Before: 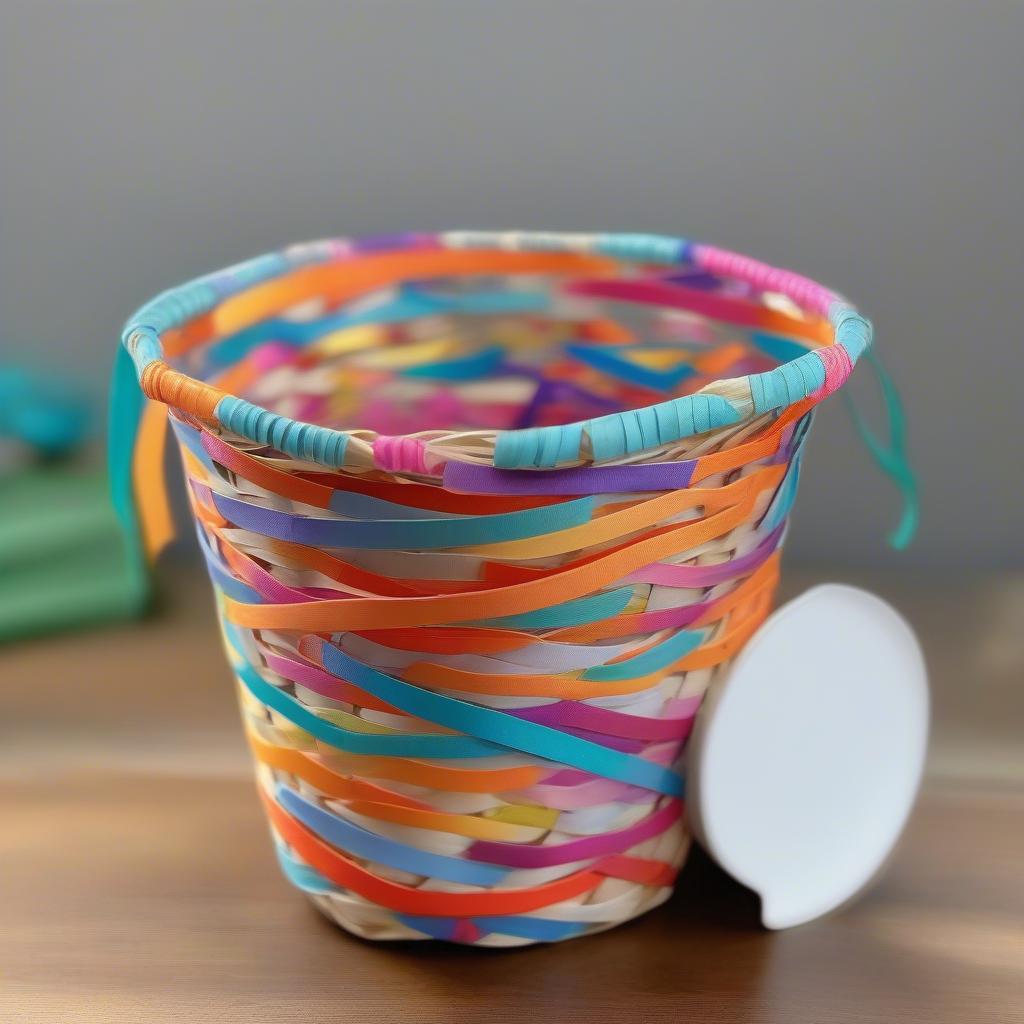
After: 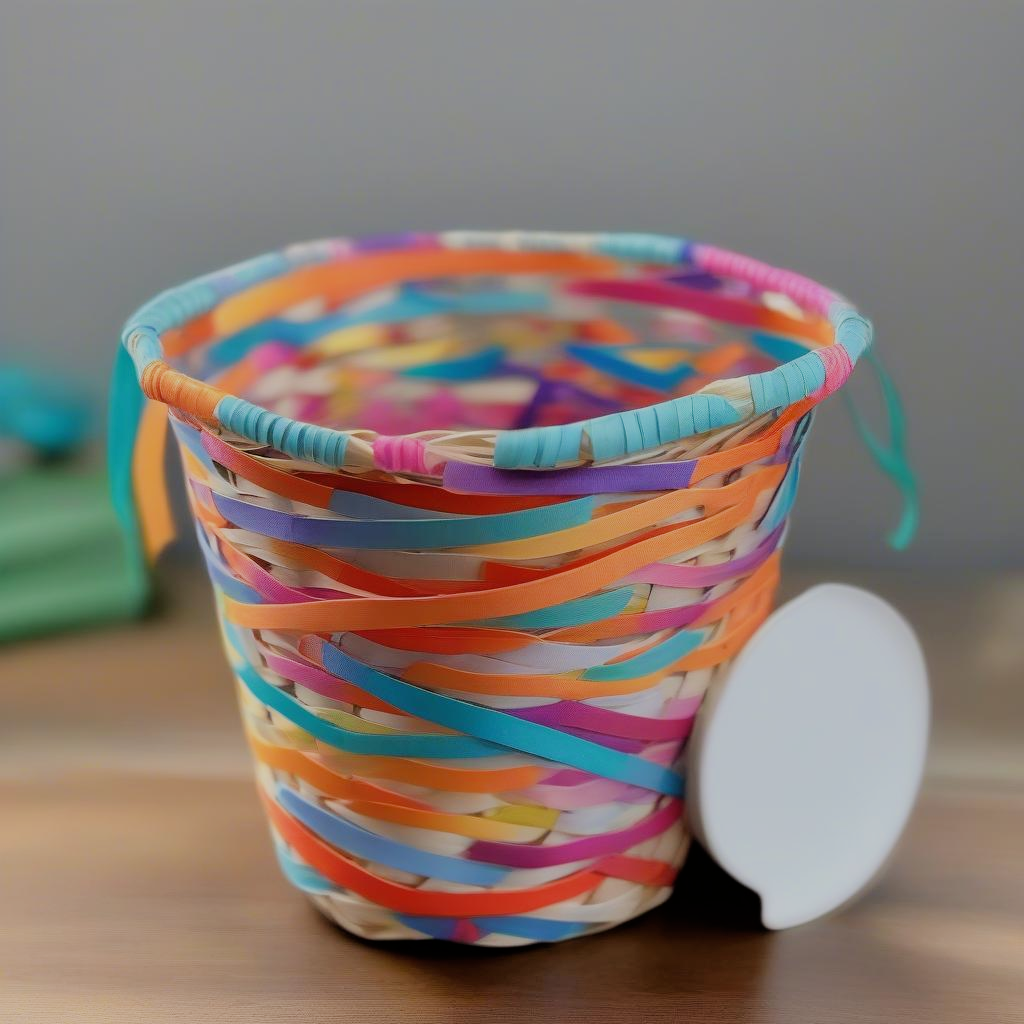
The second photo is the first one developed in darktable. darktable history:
filmic rgb: black relative exposure -7.43 EV, white relative exposure 4.86 EV, hardness 3.4
